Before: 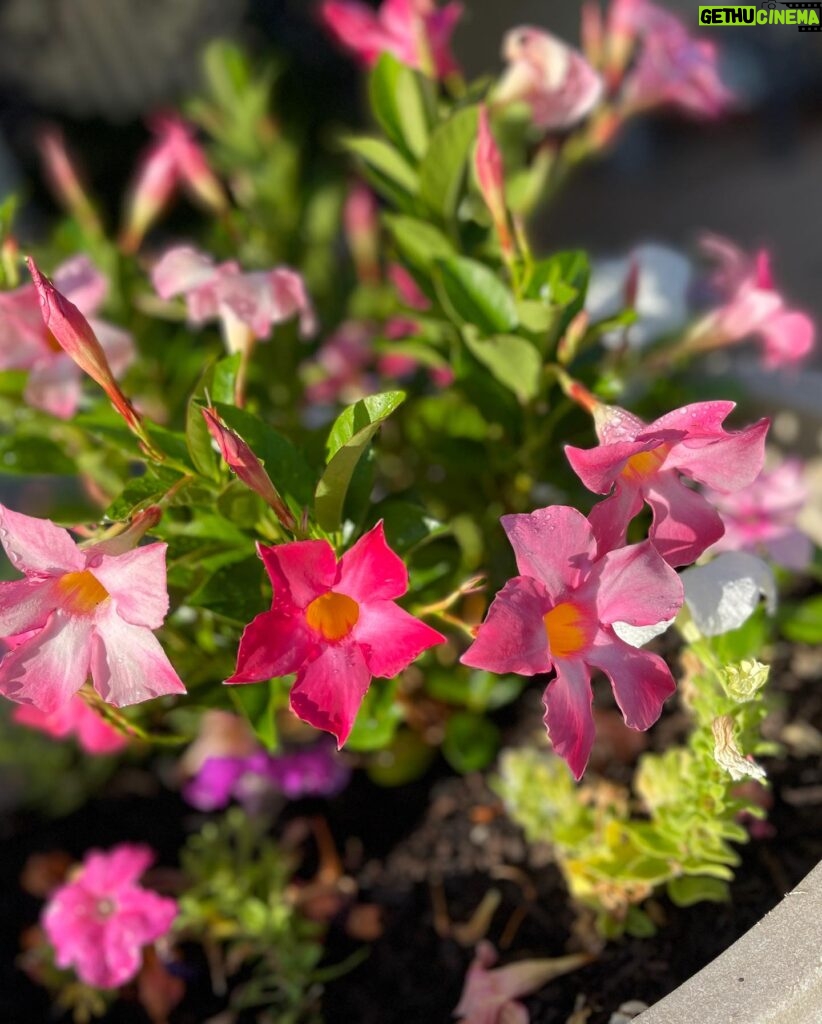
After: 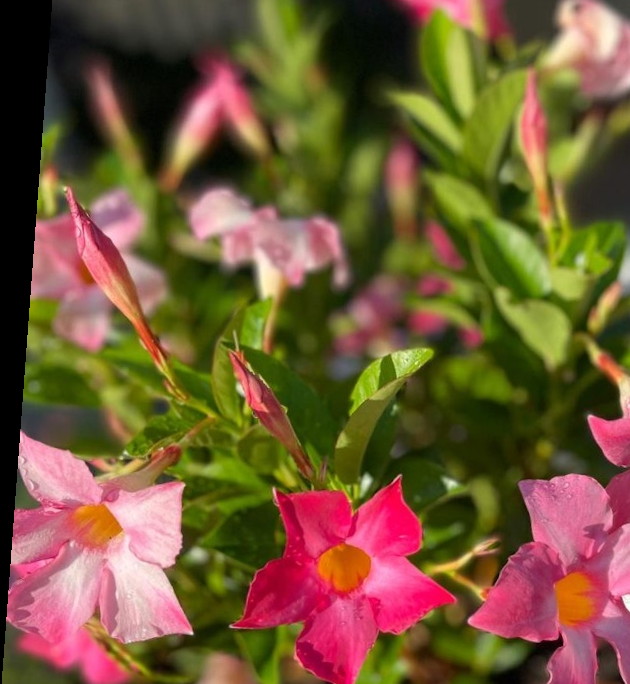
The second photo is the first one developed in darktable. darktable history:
crop and rotate: angle -4.25°, left 1.982%, top 6.645%, right 27.629%, bottom 30.129%
